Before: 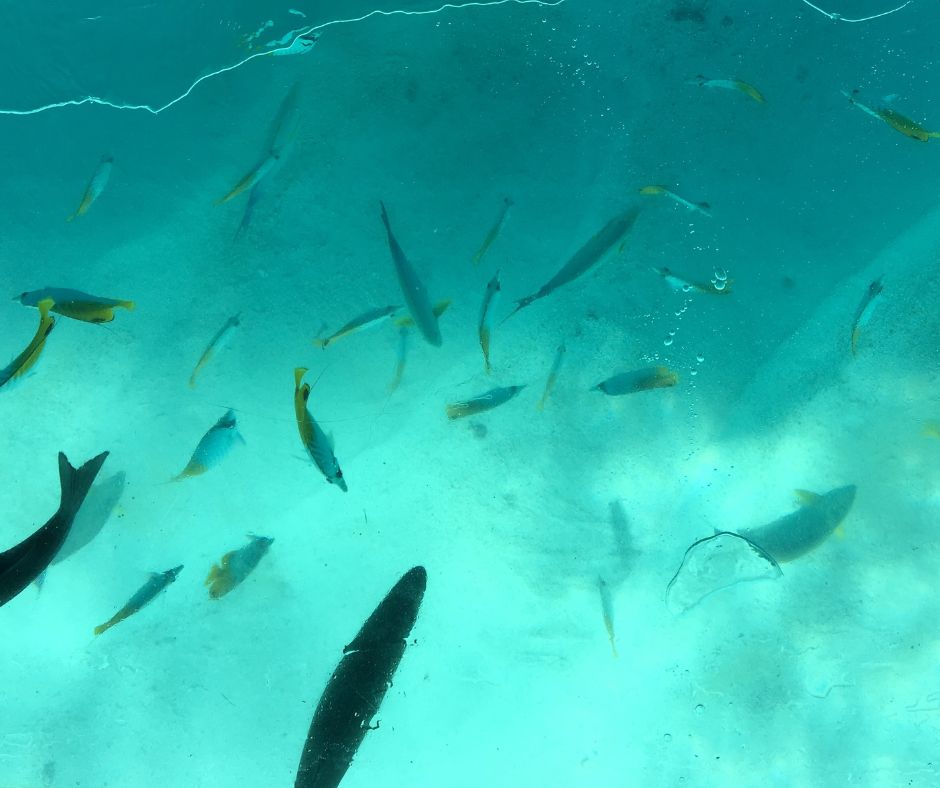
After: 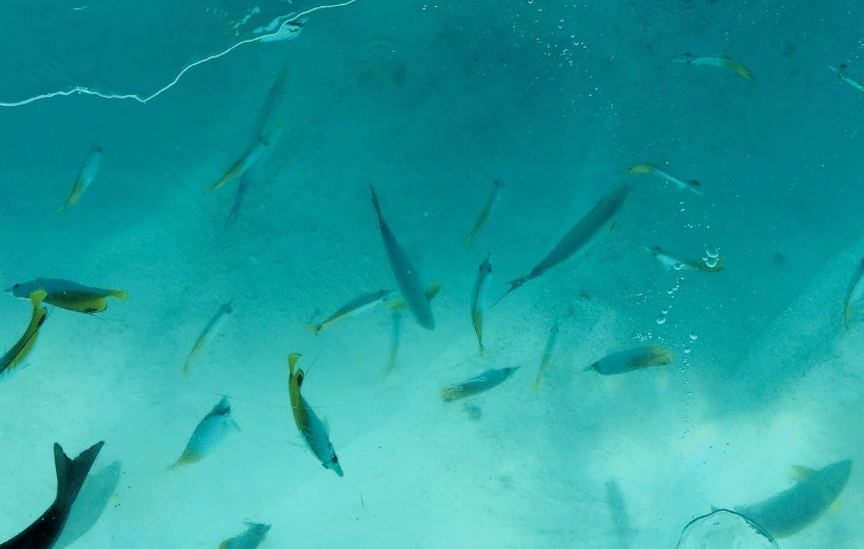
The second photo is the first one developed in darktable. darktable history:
crop: left 1.509%, top 3.452%, right 7.696%, bottom 28.452%
white balance: red 0.976, blue 1.04
rotate and perspective: rotation -1.17°, automatic cropping off
filmic rgb: black relative exposure -5 EV, hardness 2.88, contrast 1.1, highlights saturation mix -20%
